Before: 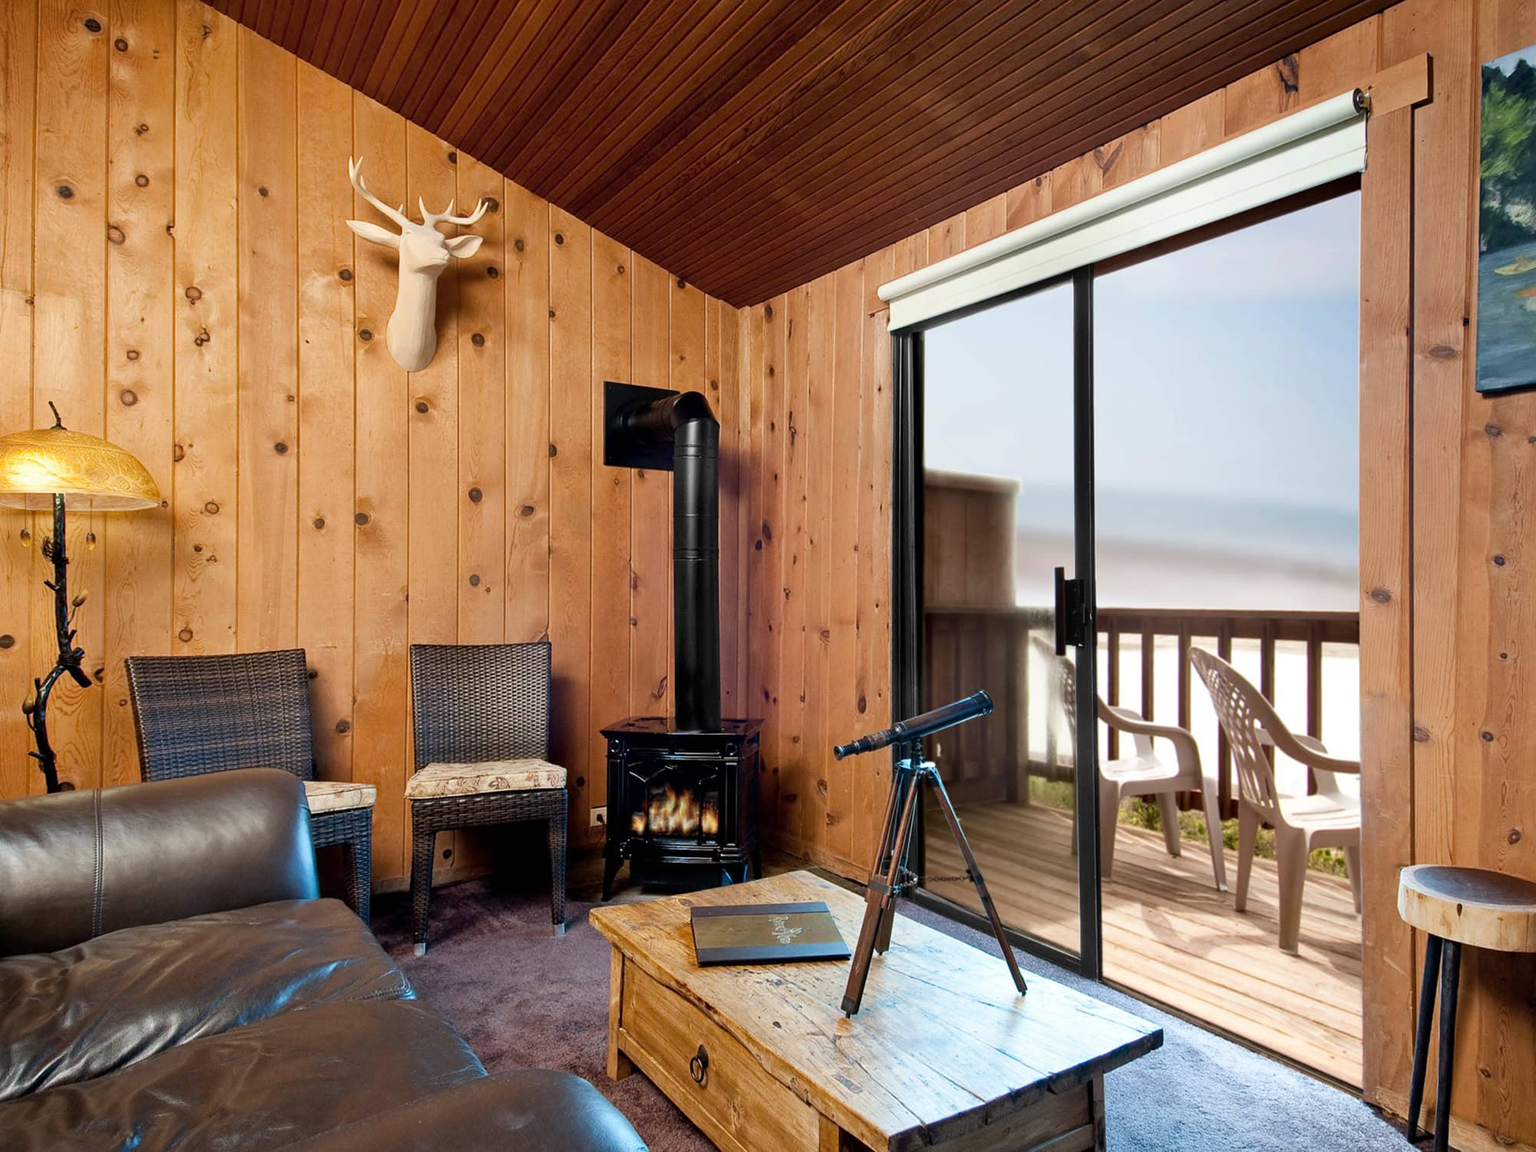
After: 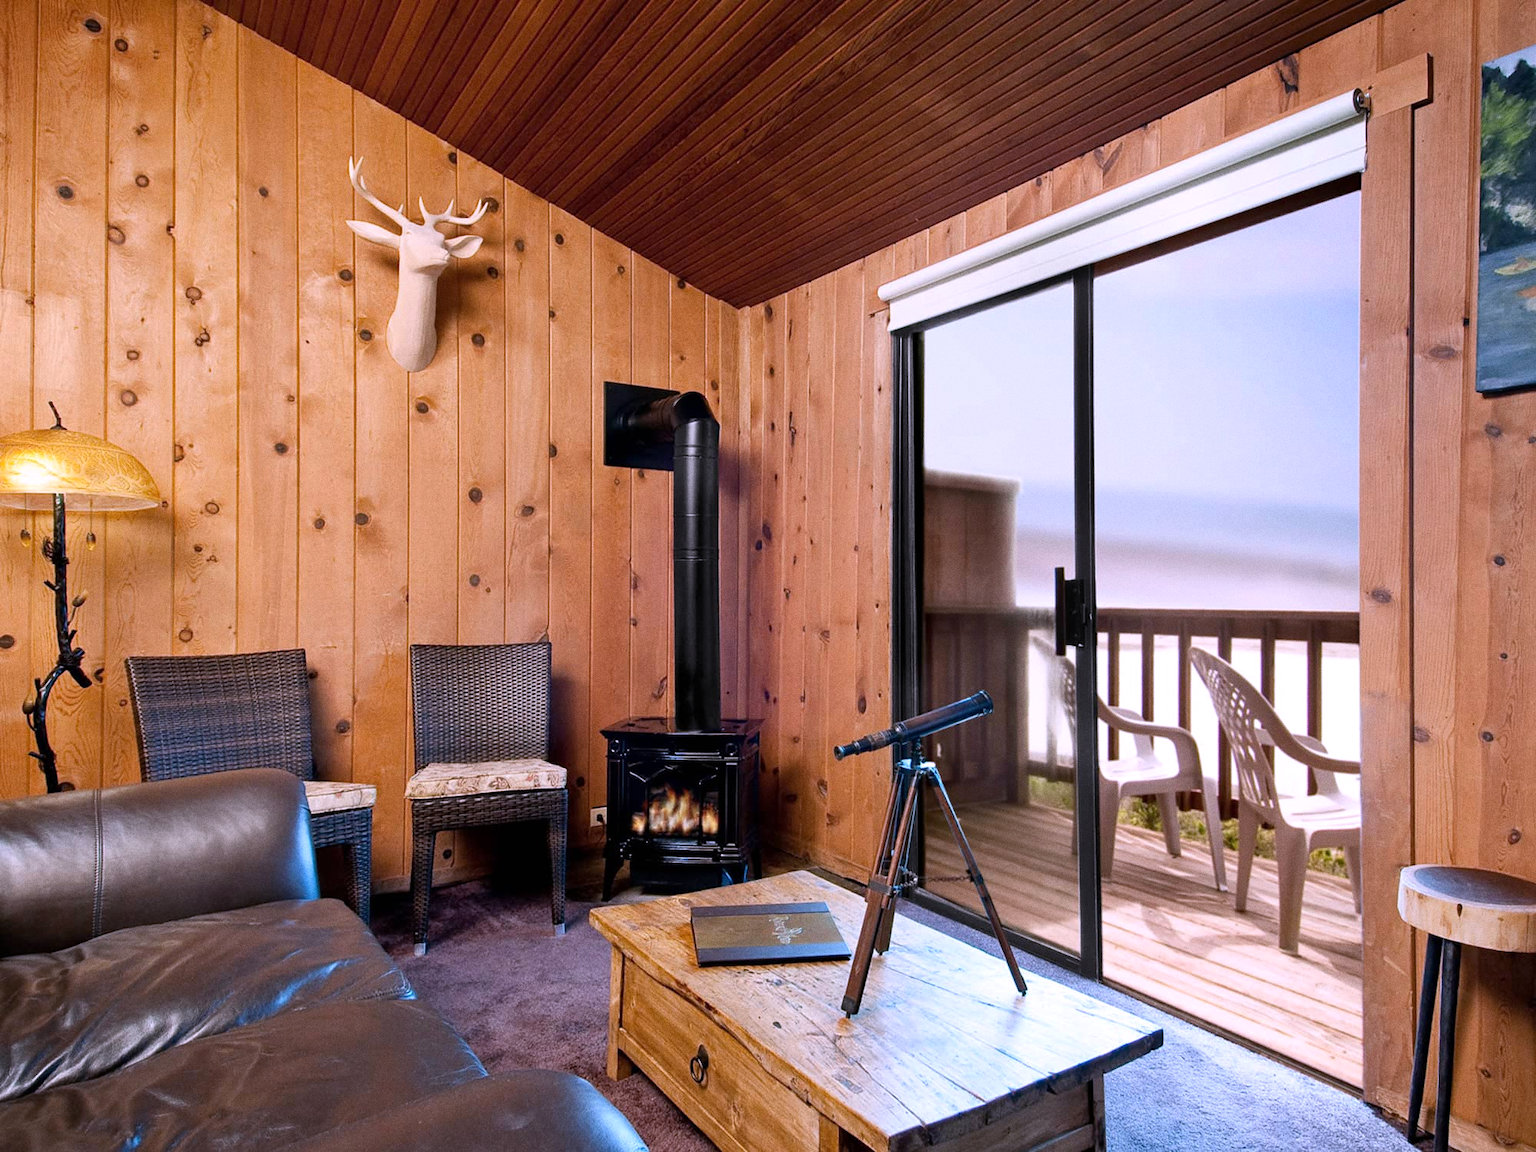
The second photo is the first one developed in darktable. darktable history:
white balance: red 1.042, blue 1.17
grain: coarseness 0.09 ISO
